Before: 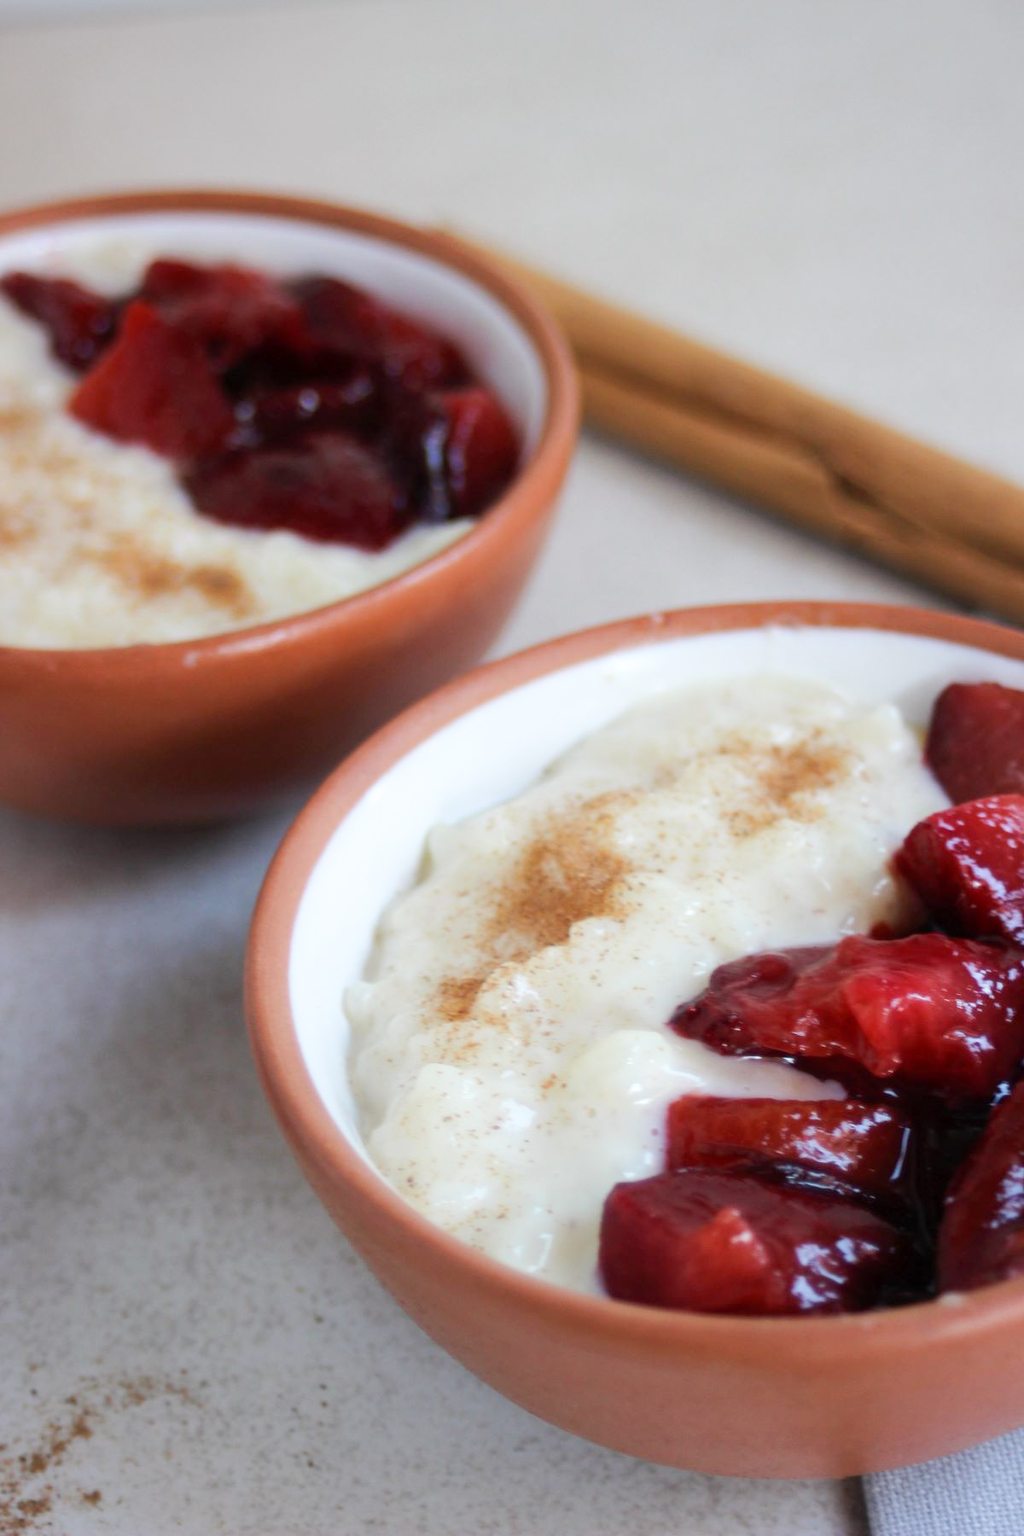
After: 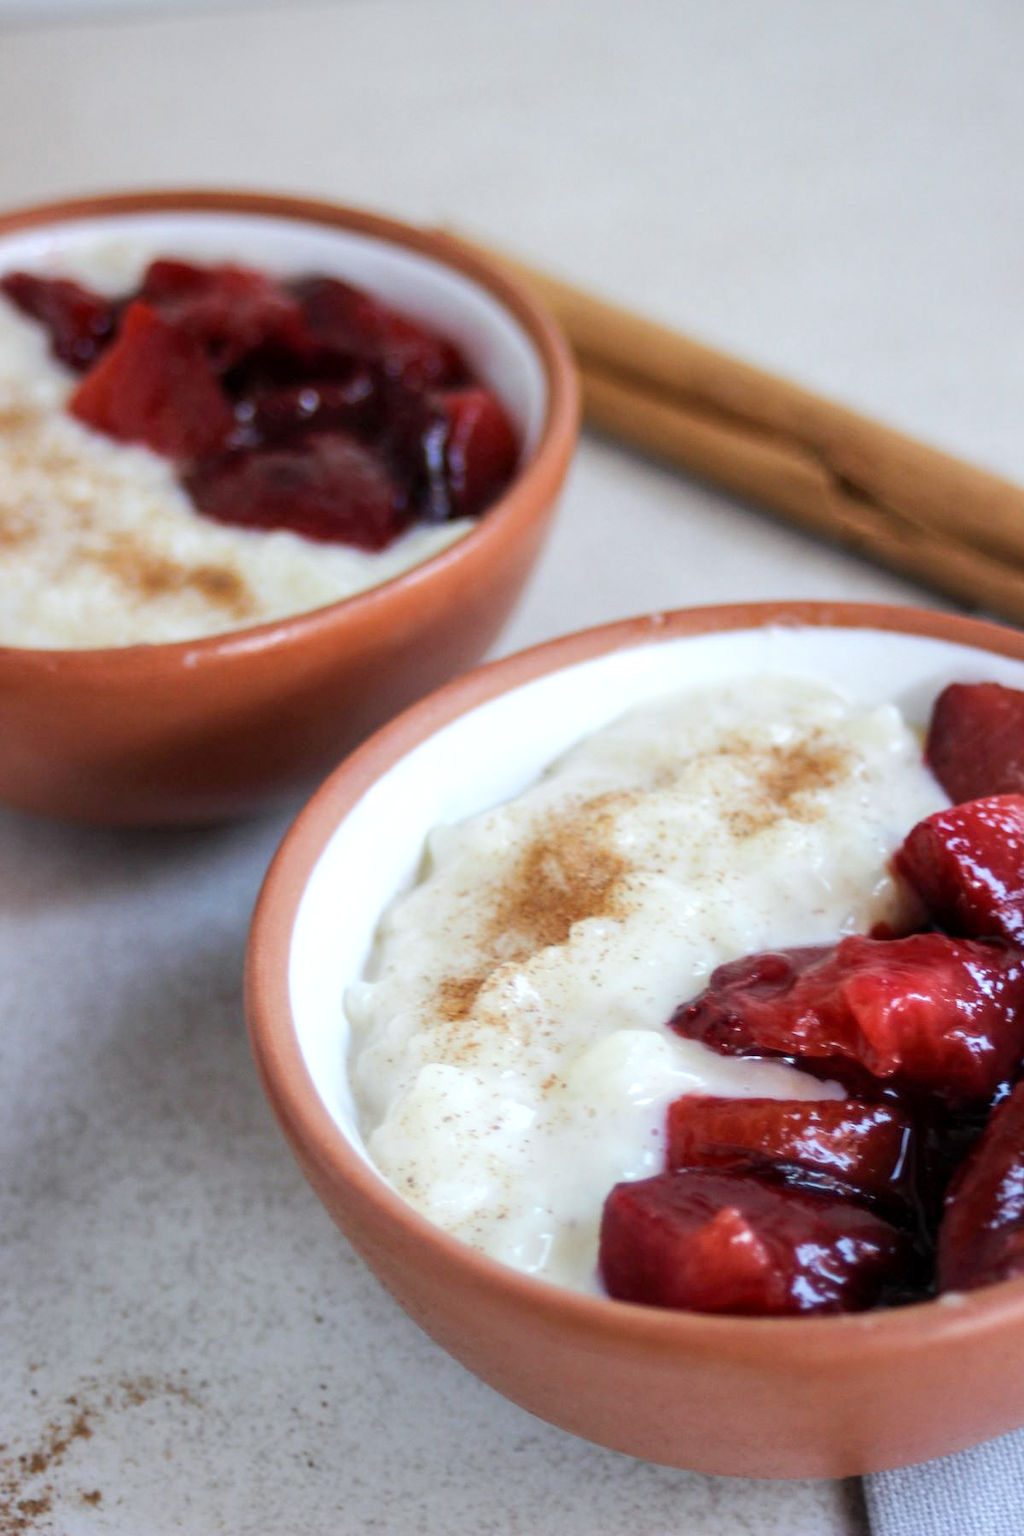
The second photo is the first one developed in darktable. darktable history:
white balance: red 0.982, blue 1.018
exposure: exposure 0.131 EV, compensate highlight preservation false
local contrast: on, module defaults
